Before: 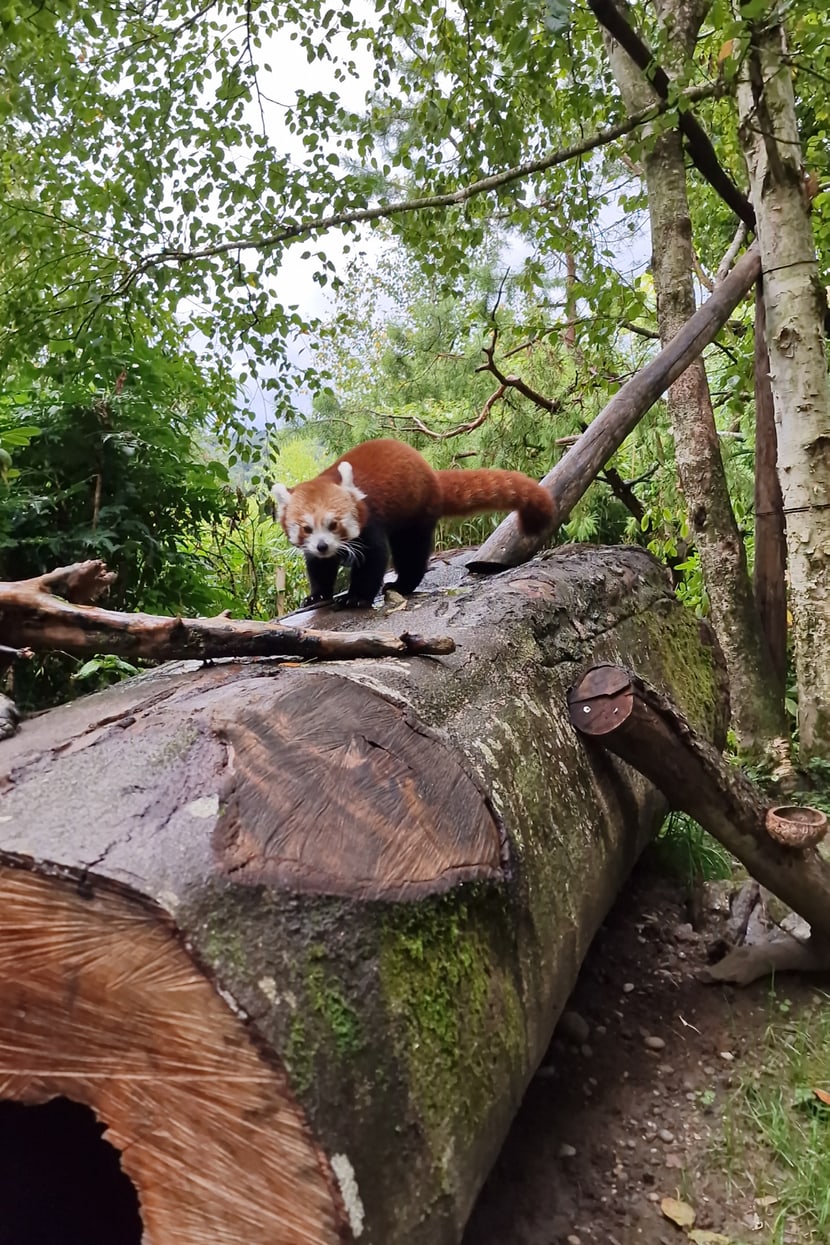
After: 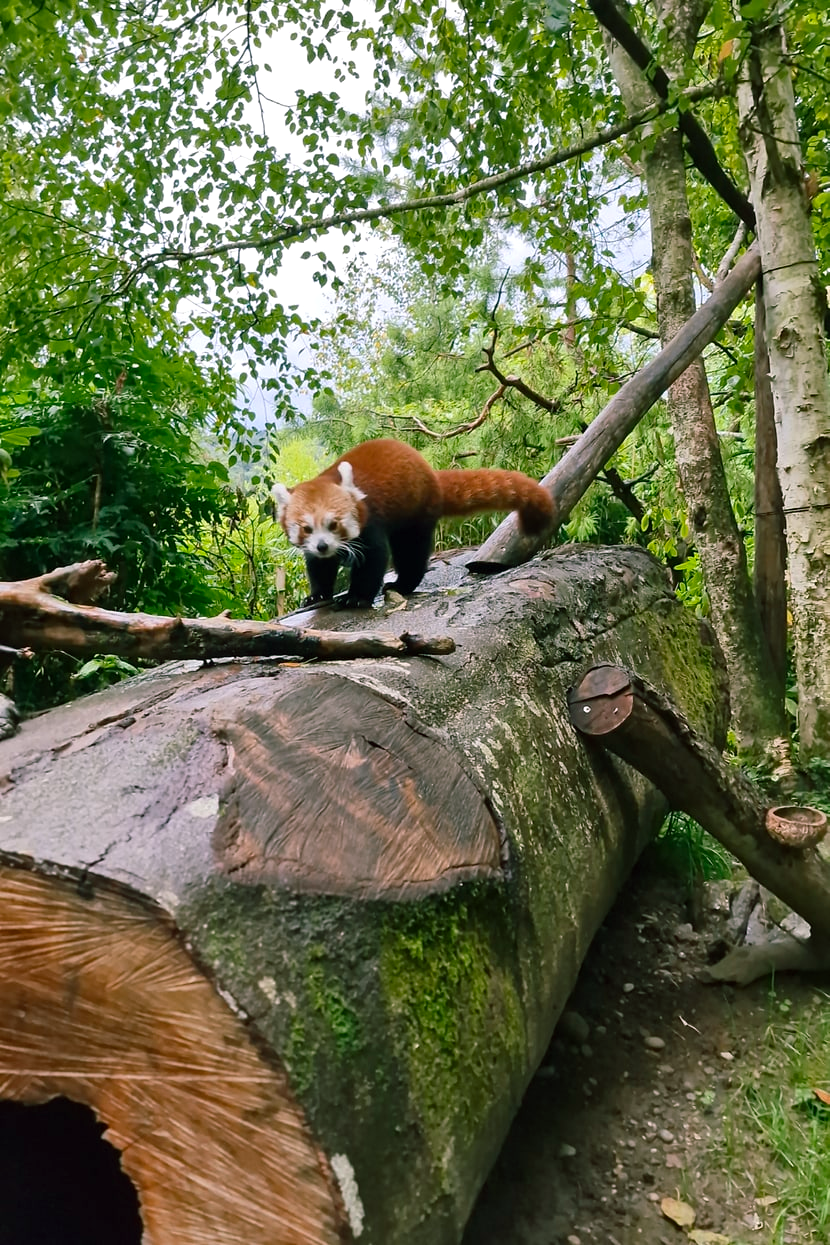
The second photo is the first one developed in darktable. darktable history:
color balance rgb: shadows lift › chroma 11.807%, shadows lift › hue 132.2°, perceptual saturation grading › global saturation 18.796%, perceptual brilliance grading › global brilliance 3.077%
